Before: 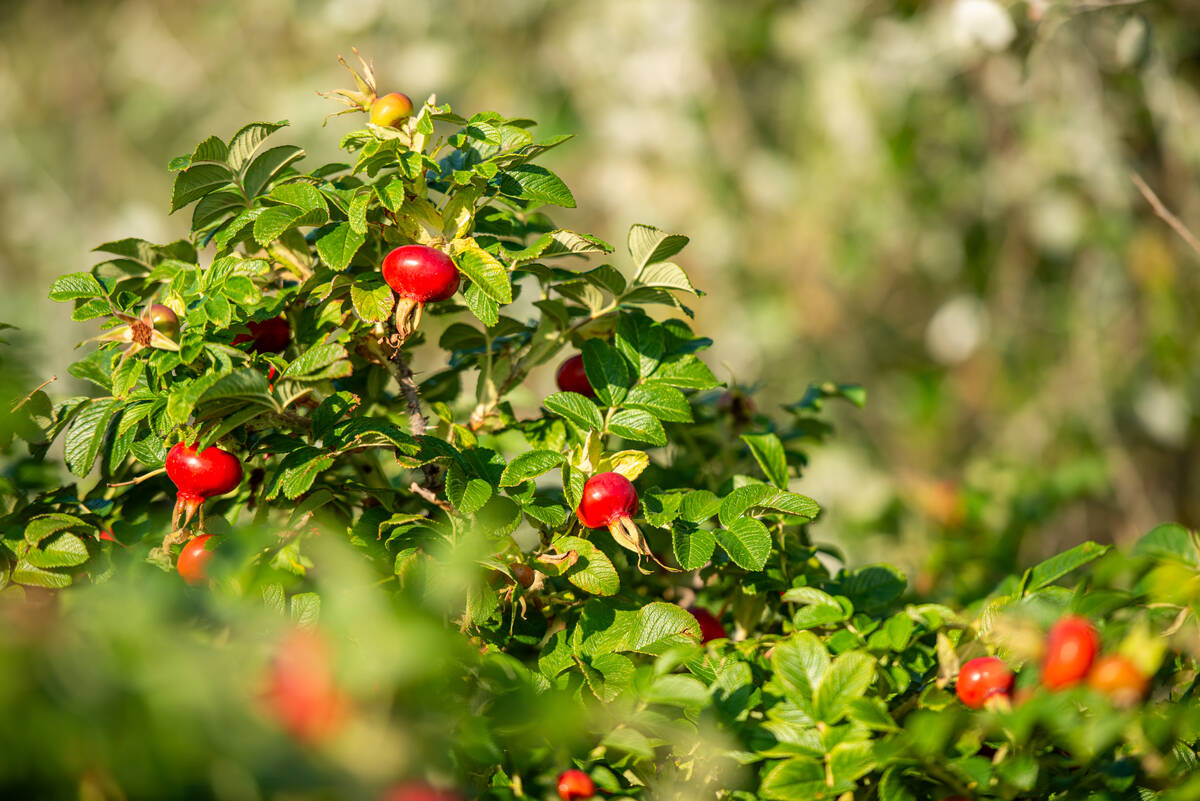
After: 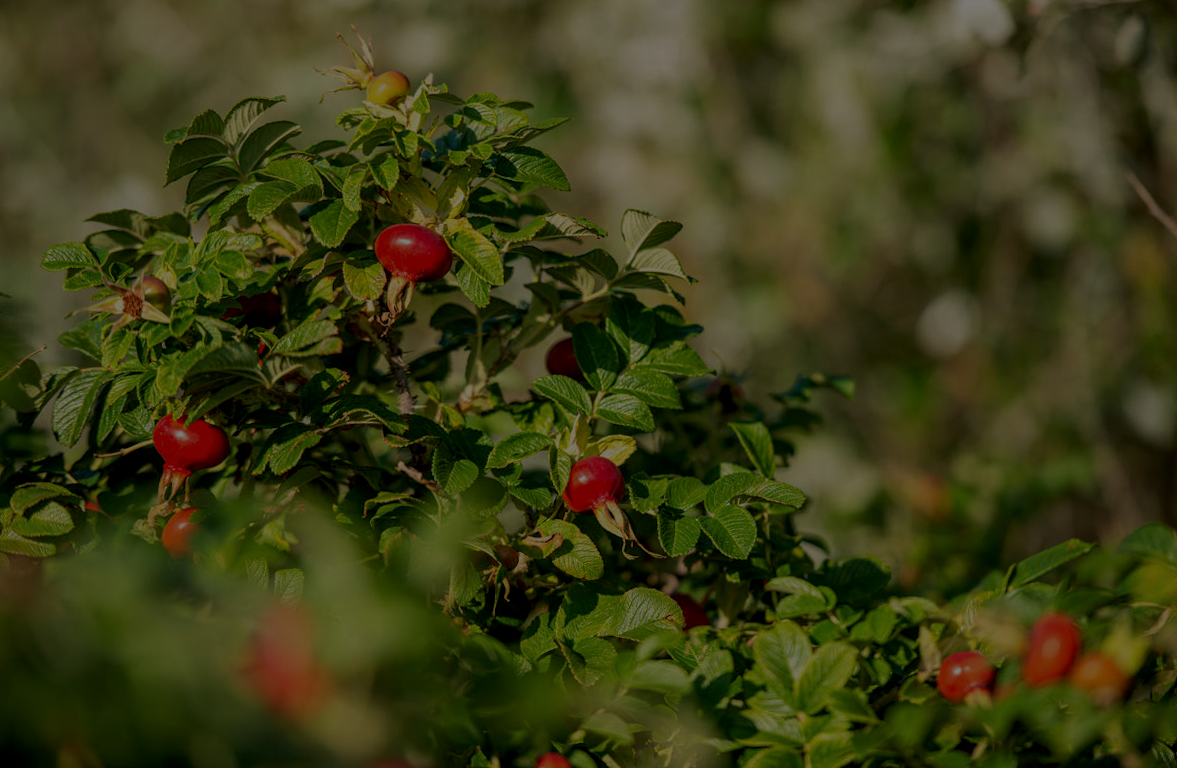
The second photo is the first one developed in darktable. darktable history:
local contrast: detail 115%
rotate and perspective: rotation 1.57°, crop left 0.018, crop right 0.982, crop top 0.039, crop bottom 0.961
exposure: exposure -2.446 EV, compensate highlight preservation false
